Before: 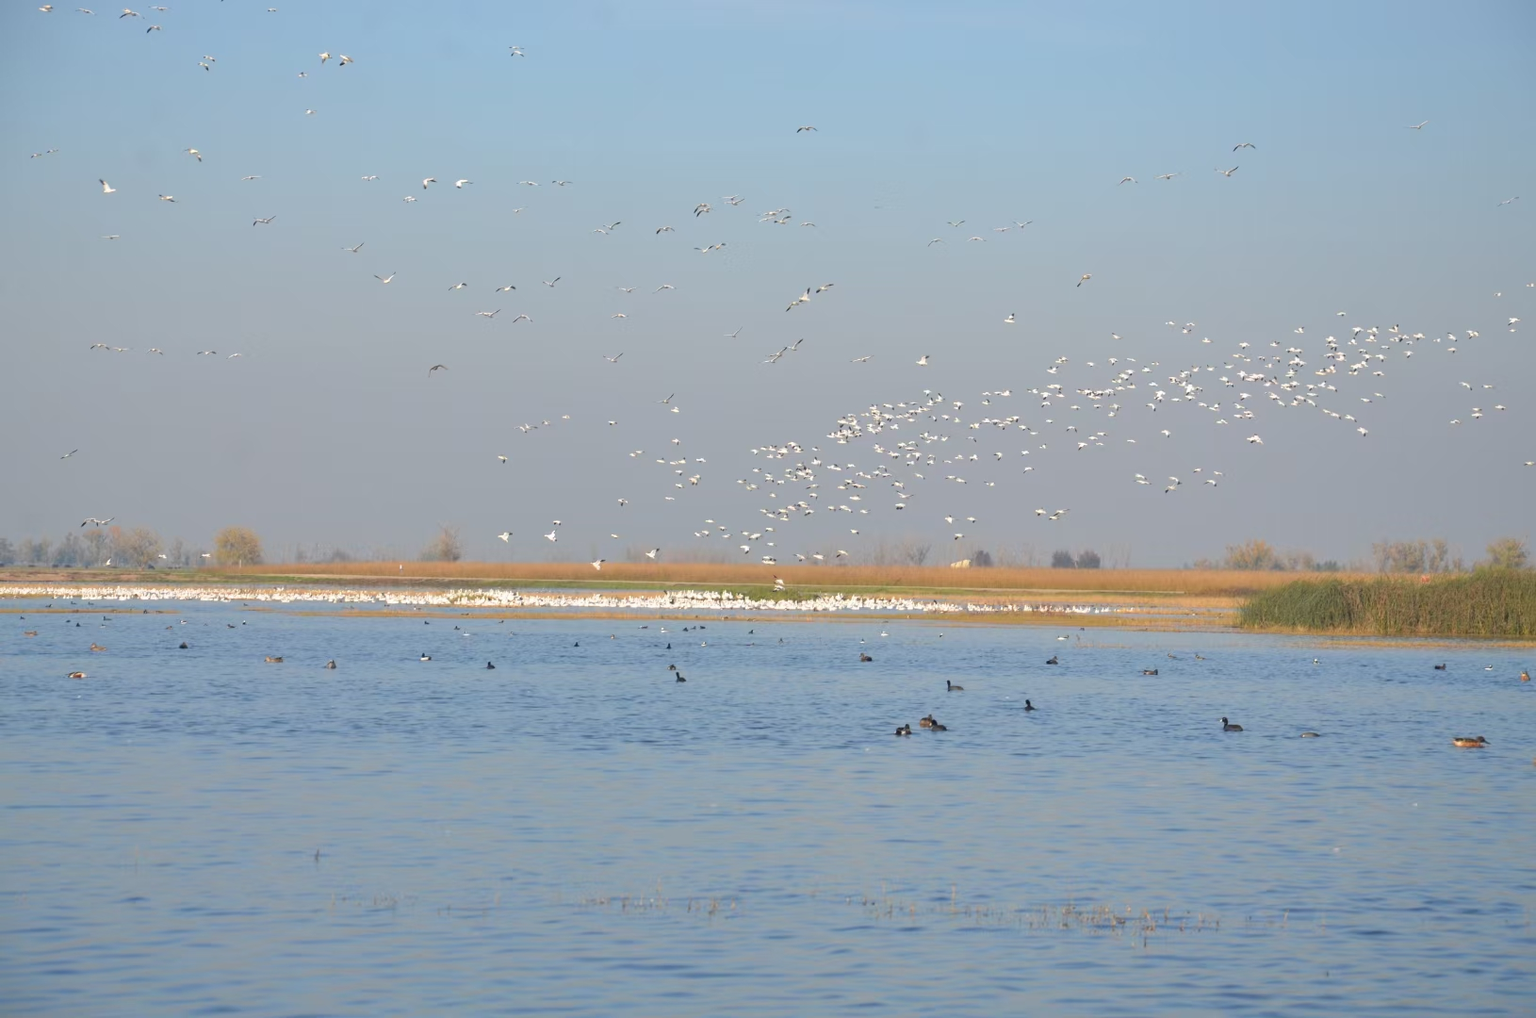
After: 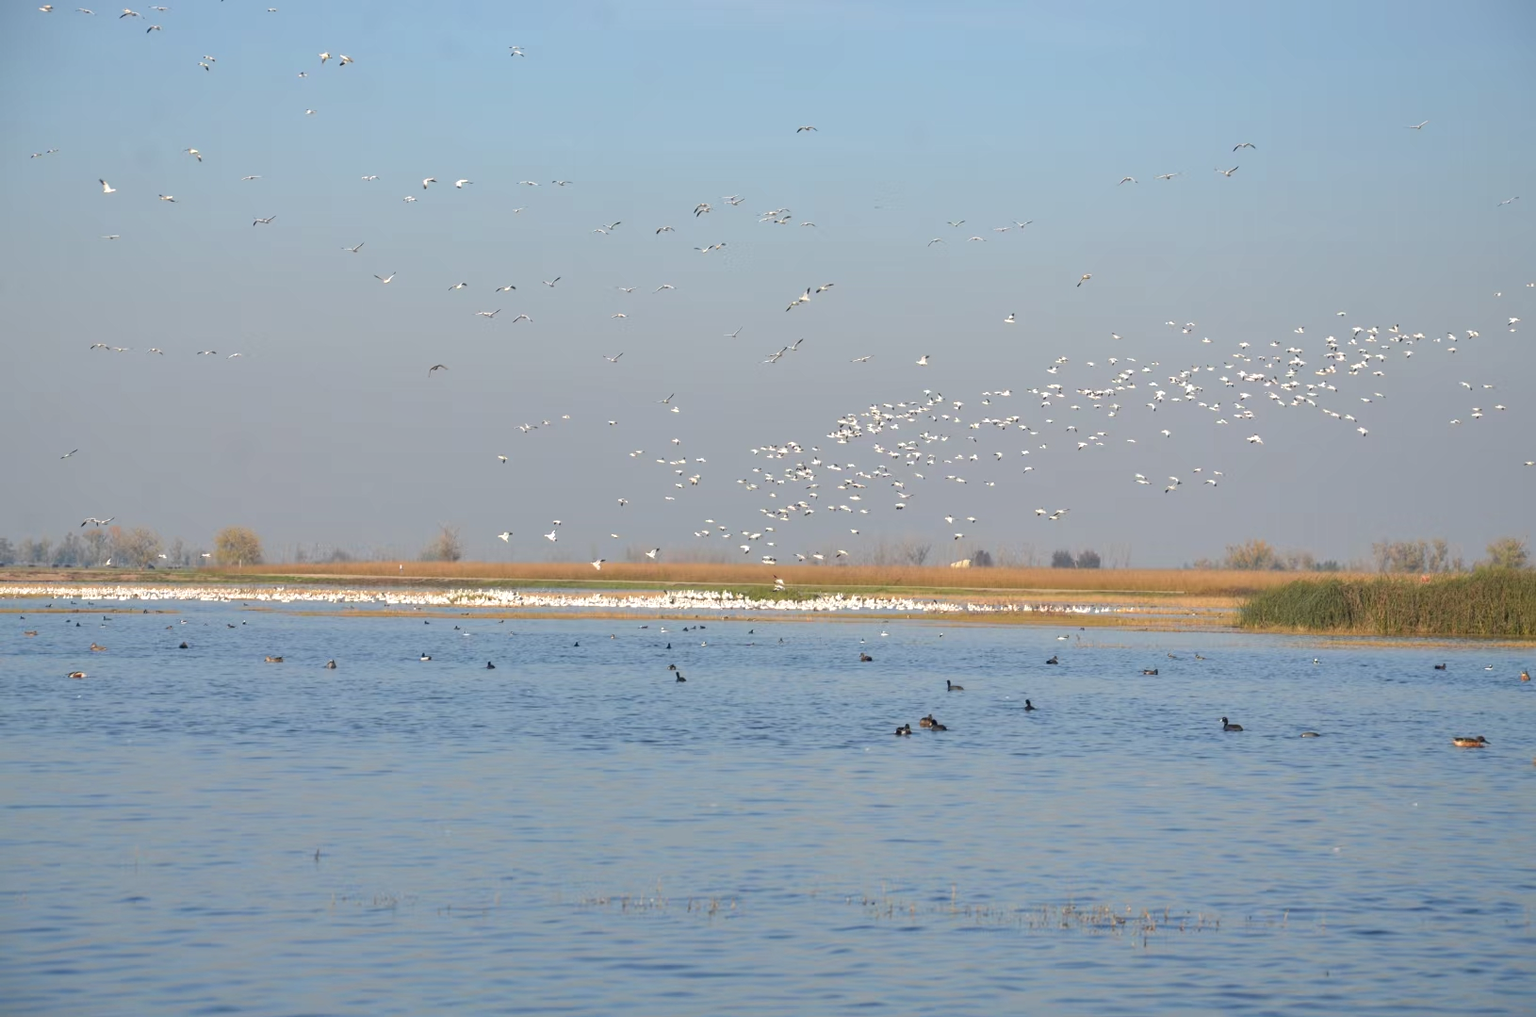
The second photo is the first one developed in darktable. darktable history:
local contrast: on, module defaults
exposure: exposure -0.041 EV
